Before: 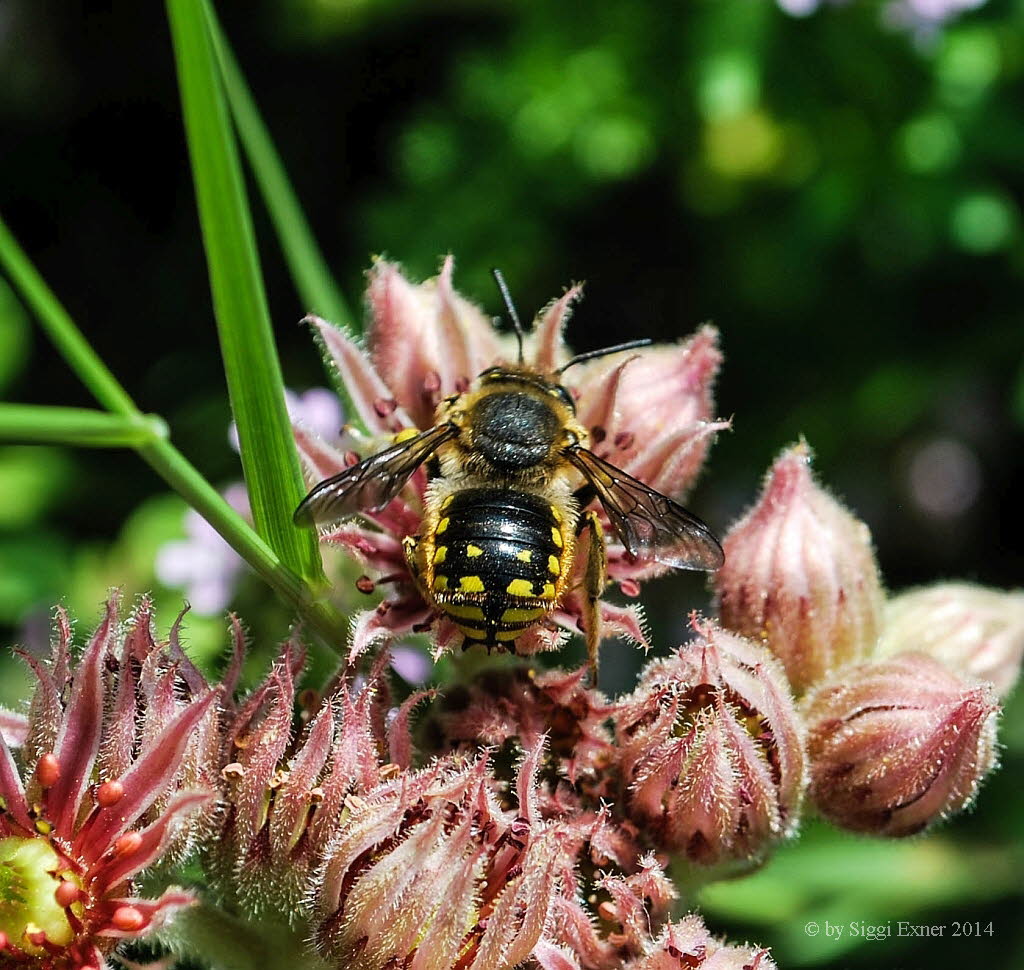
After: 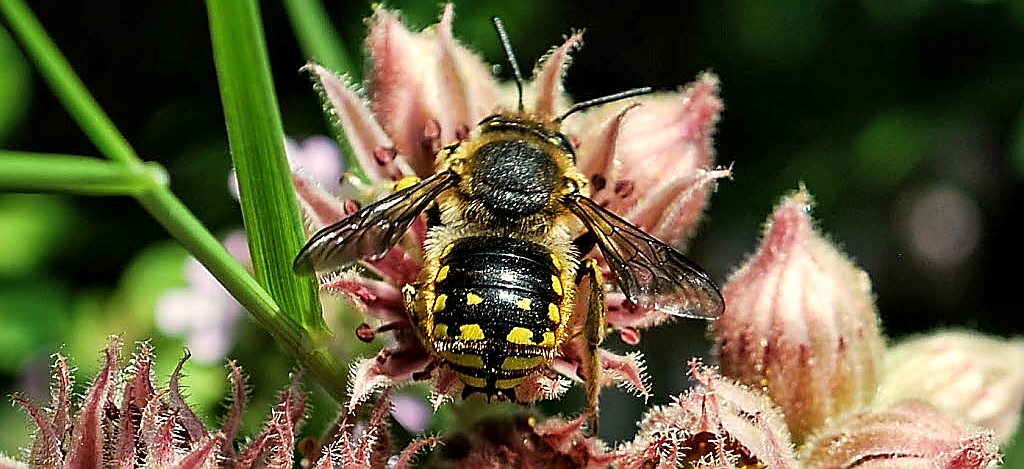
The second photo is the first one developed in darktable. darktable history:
crop and rotate: top 26.056%, bottom 25.543%
white balance: red 1.029, blue 0.92
local contrast: mode bilateral grid, contrast 20, coarseness 100, detail 150%, midtone range 0.2
sharpen: radius 1.4, amount 1.25, threshold 0.7
